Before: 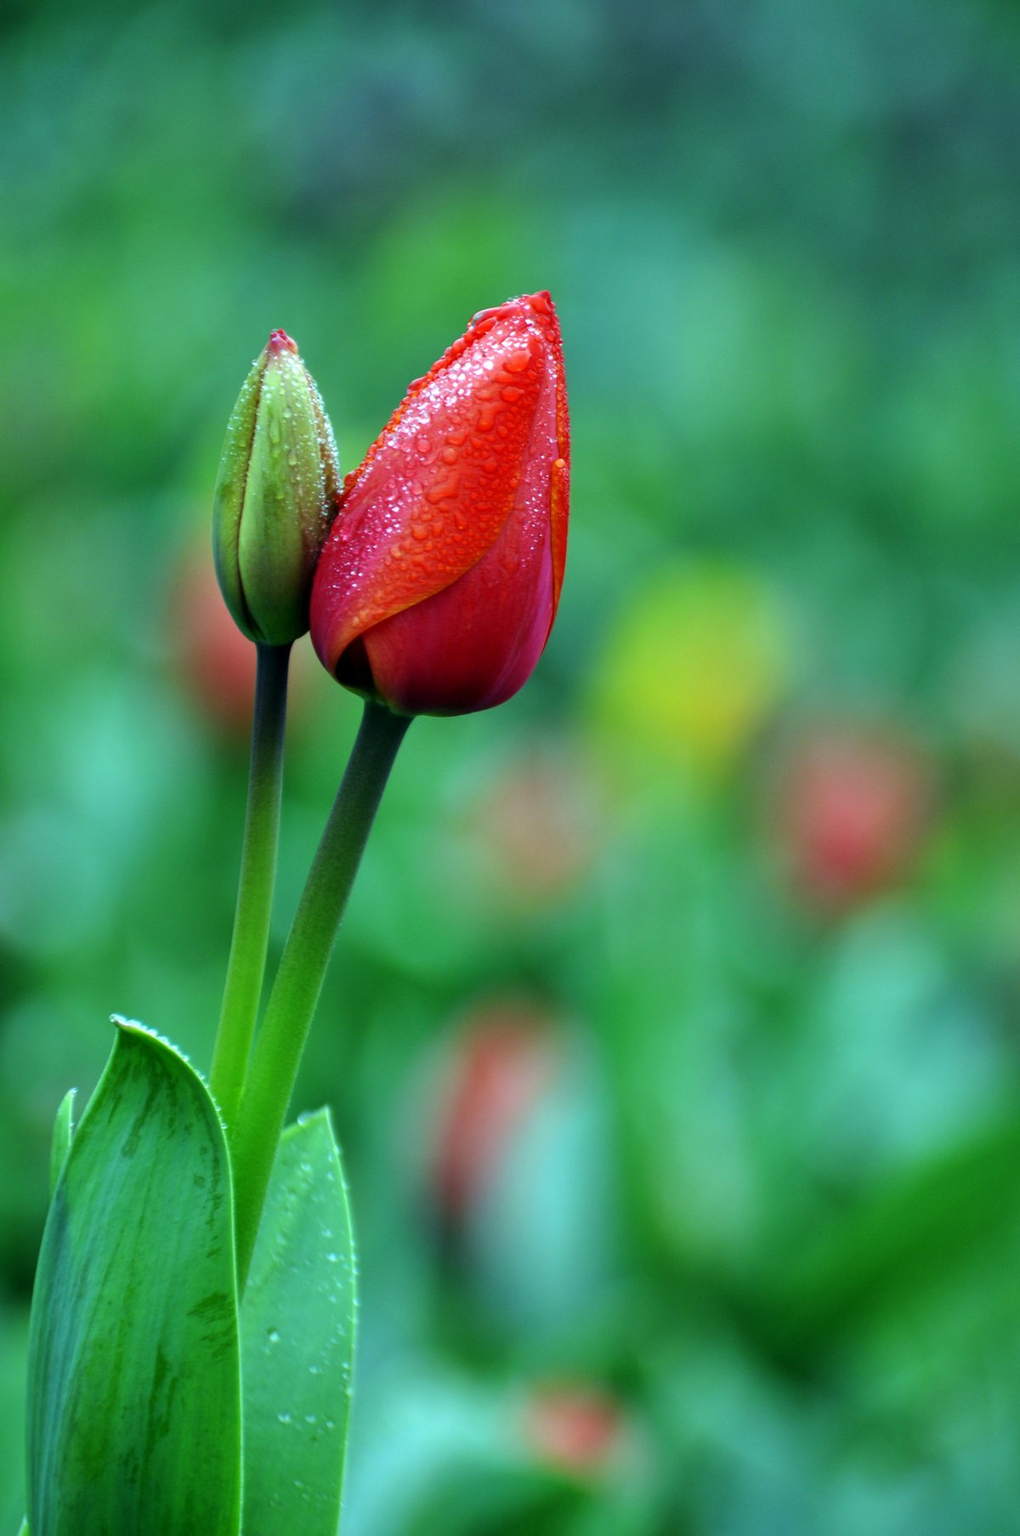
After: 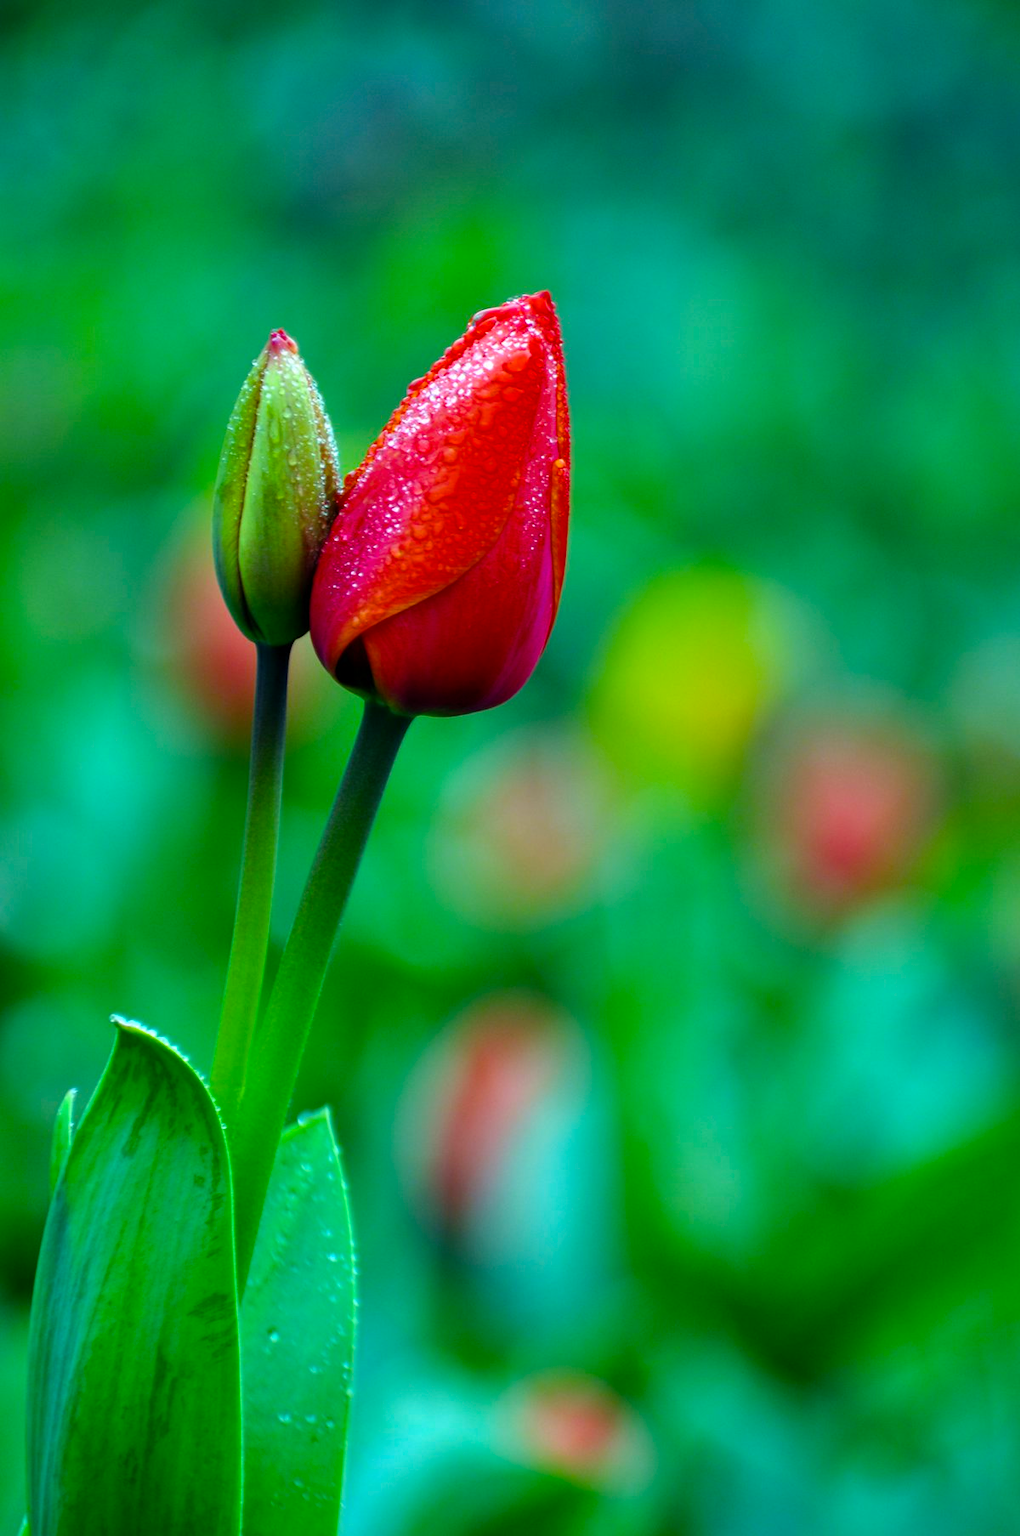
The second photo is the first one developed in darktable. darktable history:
color balance rgb: highlights gain › chroma 0.165%, highlights gain › hue 330.57°, perceptual saturation grading › global saturation 29.626%, global vibrance 20%
